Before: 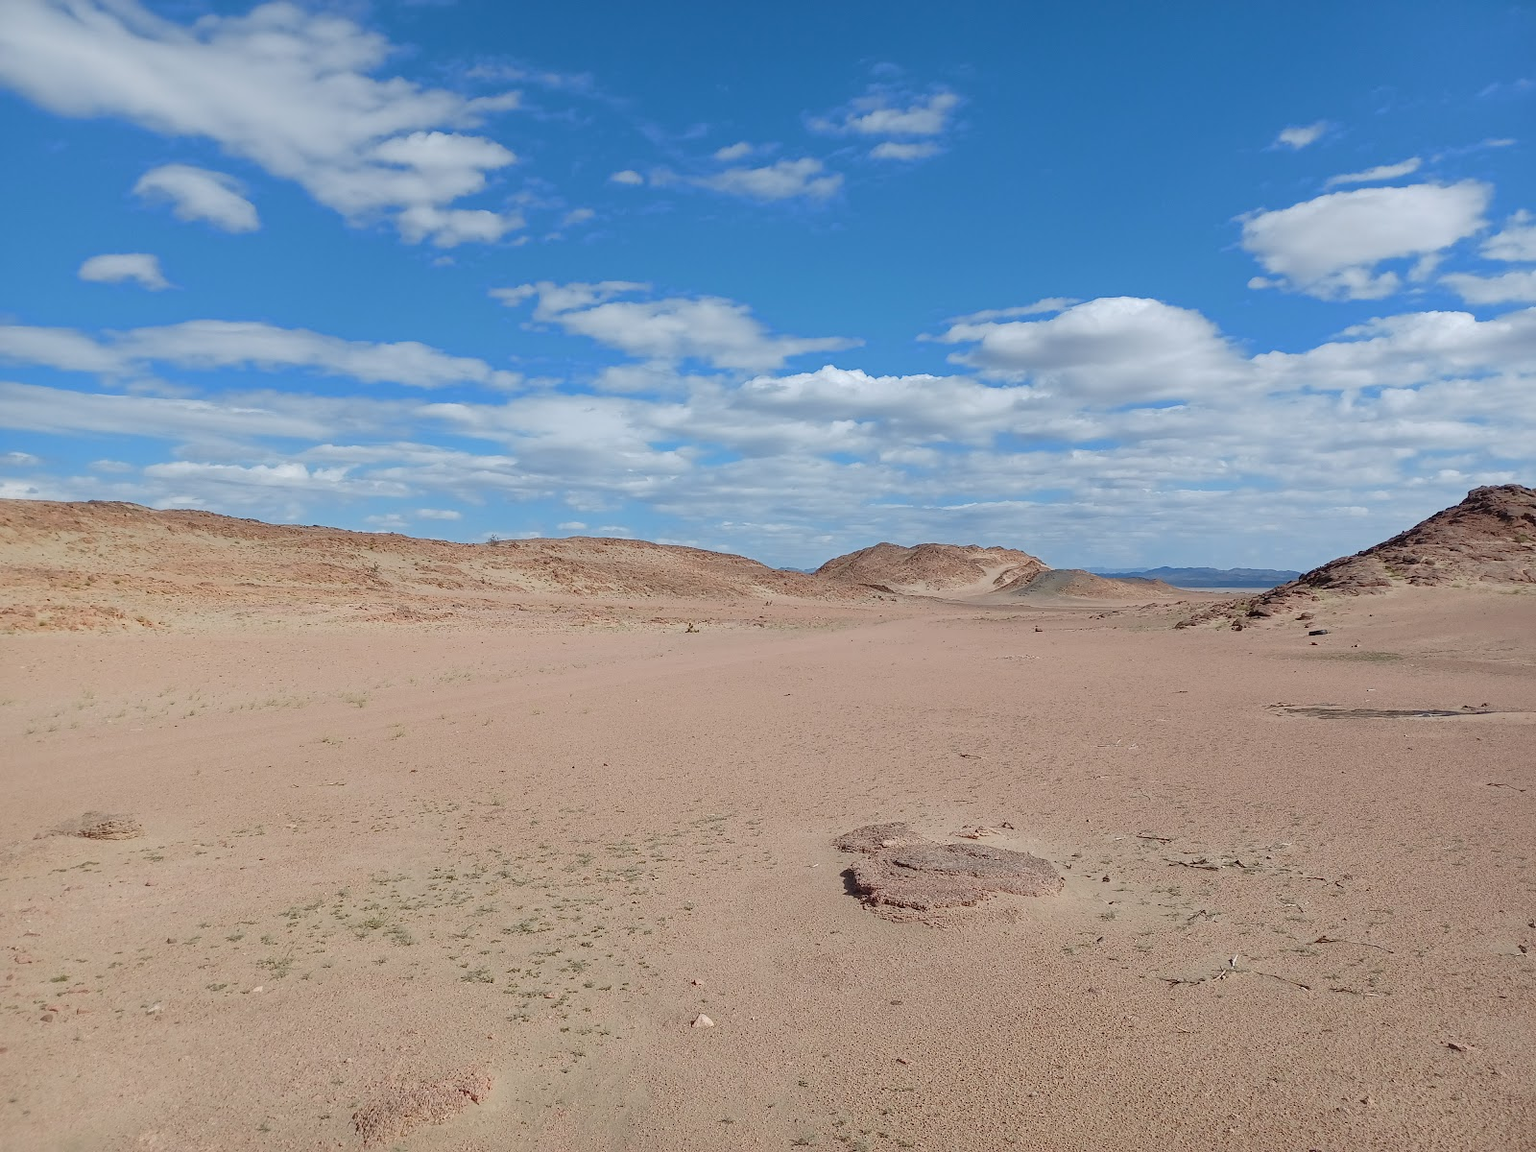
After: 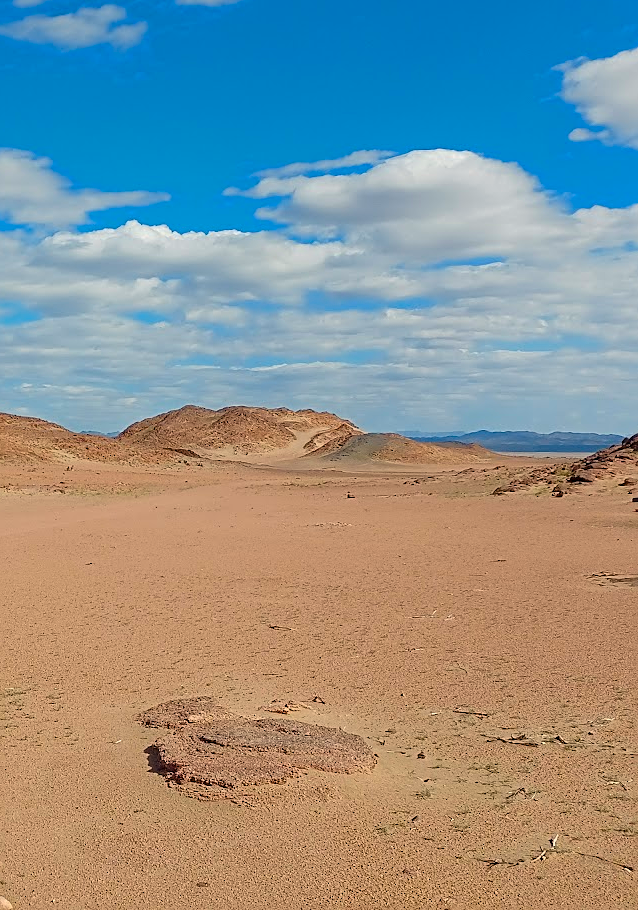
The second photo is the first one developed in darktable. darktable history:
crop: left 45.721%, top 13.393%, right 14.118%, bottom 10.01%
color balance rgb: linear chroma grading › global chroma 15%, perceptual saturation grading › global saturation 30%
white balance: red 1.045, blue 0.932
sharpen: on, module defaults
